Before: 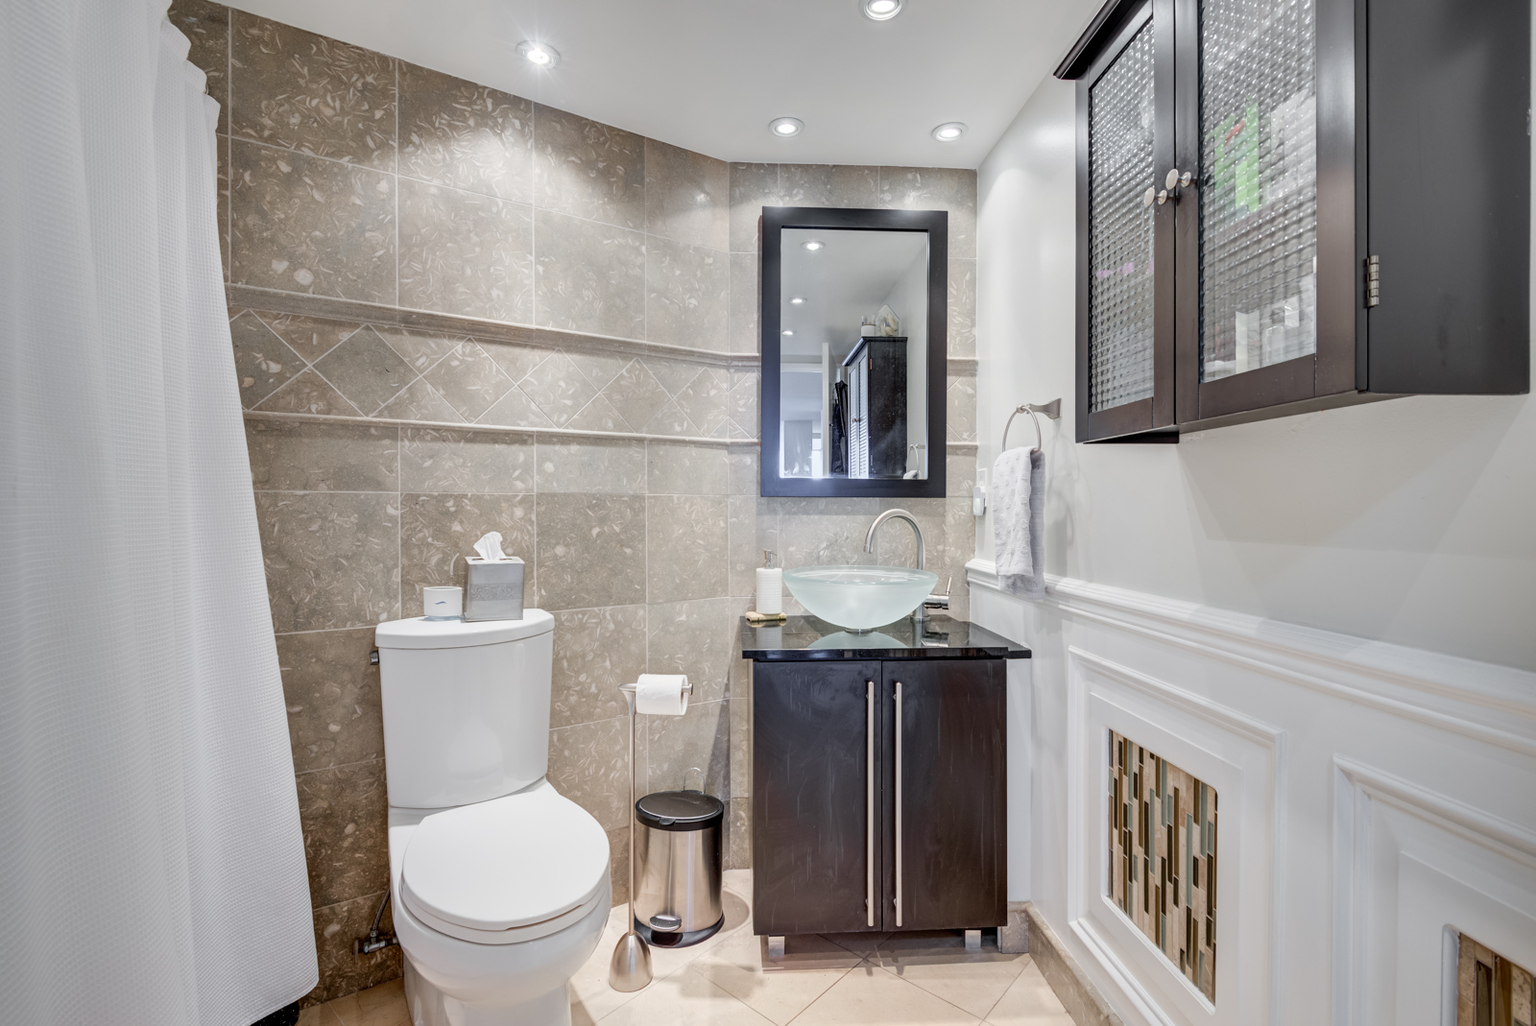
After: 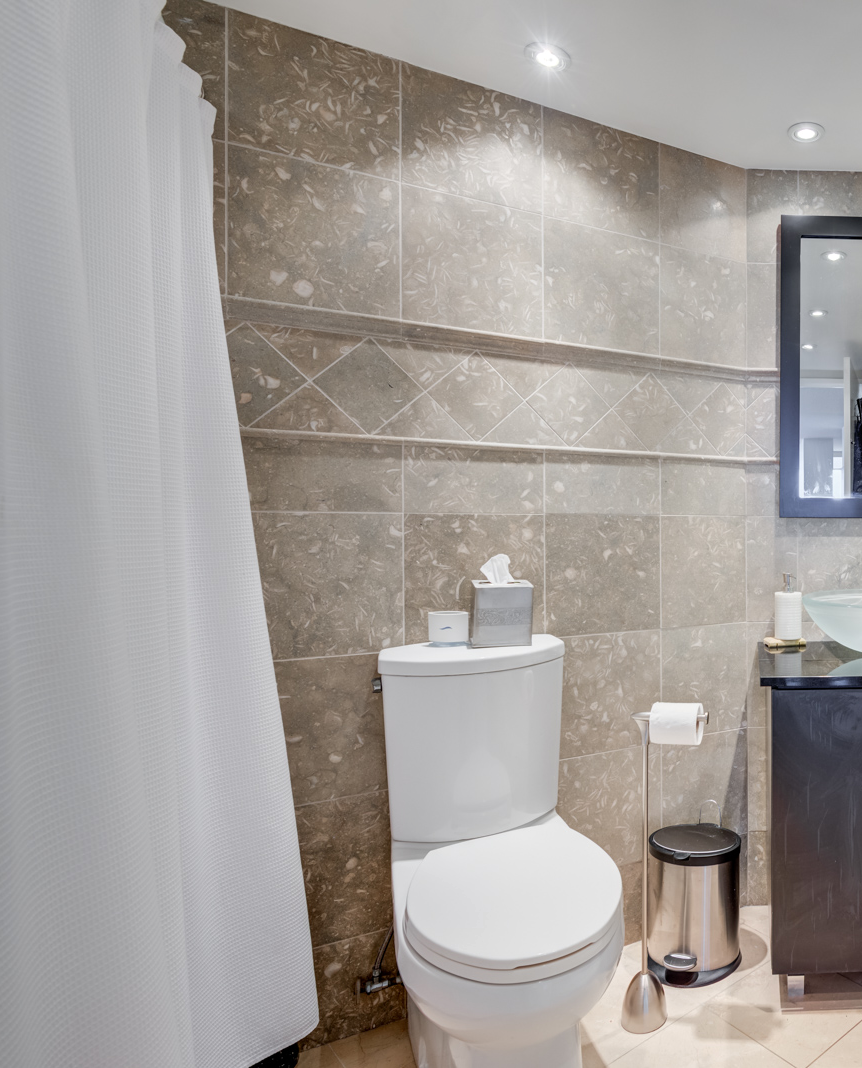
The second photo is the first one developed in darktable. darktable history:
crop: left 0.845%, right 45.28%, bottom 0.087%
tone equalizer: edges refinement/feathering 500, mask exposure compensation -1.57 EV, preserve details no
